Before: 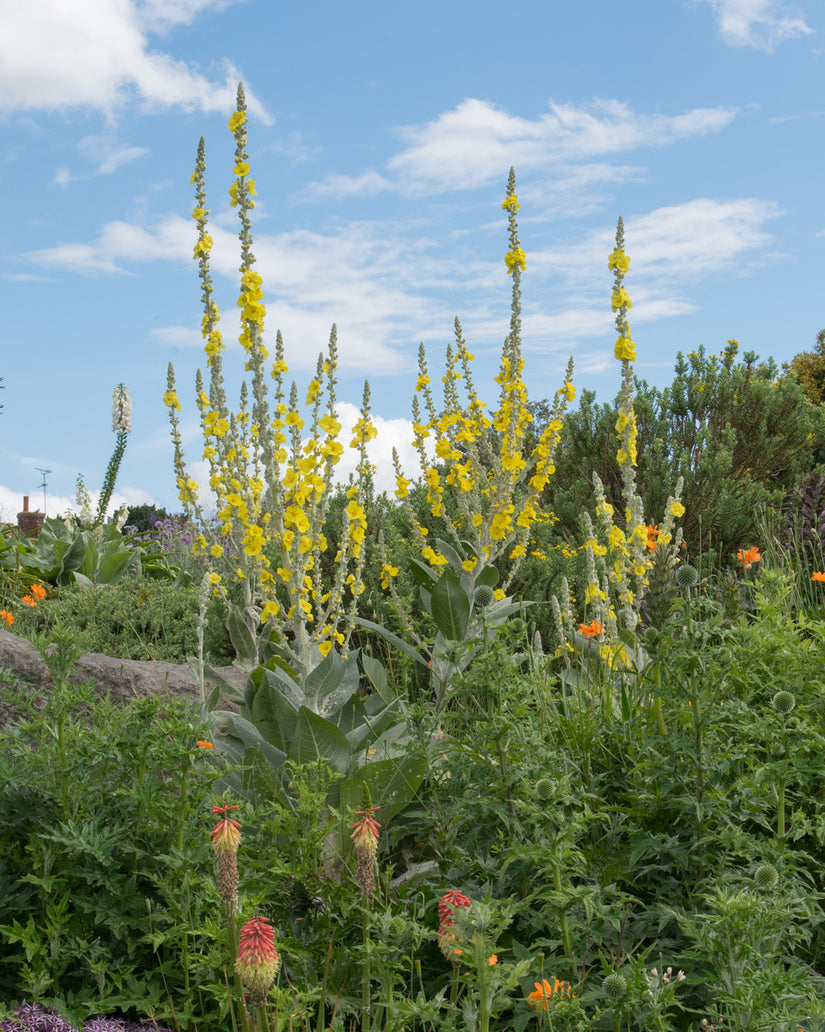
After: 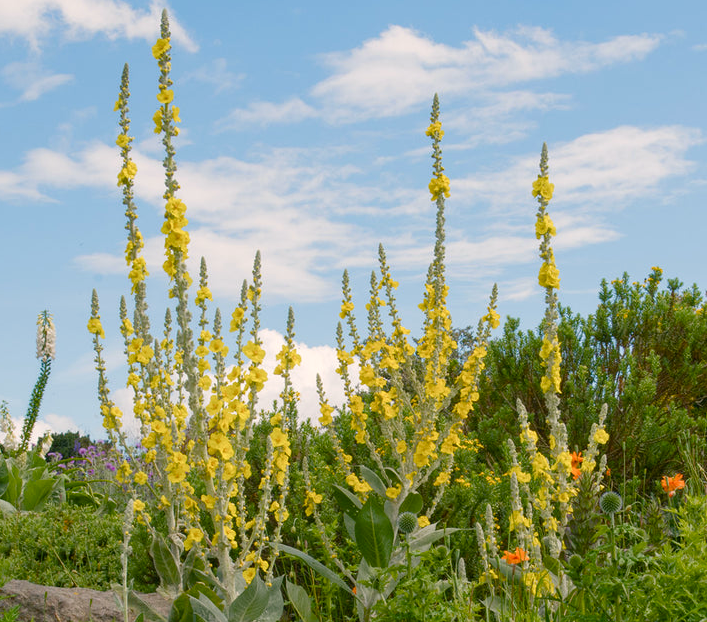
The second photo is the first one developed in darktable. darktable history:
crop and rotate: left 9.279%, top 7.16%, right 4.987%, bottom 32.567%
color balance rgb: highlights gain › chroma 3.093%, highlights gain › hue 60.24°, linear chroma grading › global chroma 19.606%, perceptual saturation grading › global saturation 20%, perceptual saturation grading › highlights -50.139%, perceptual saturation grading › shadows 30.276%, global vibrance 30.195%
